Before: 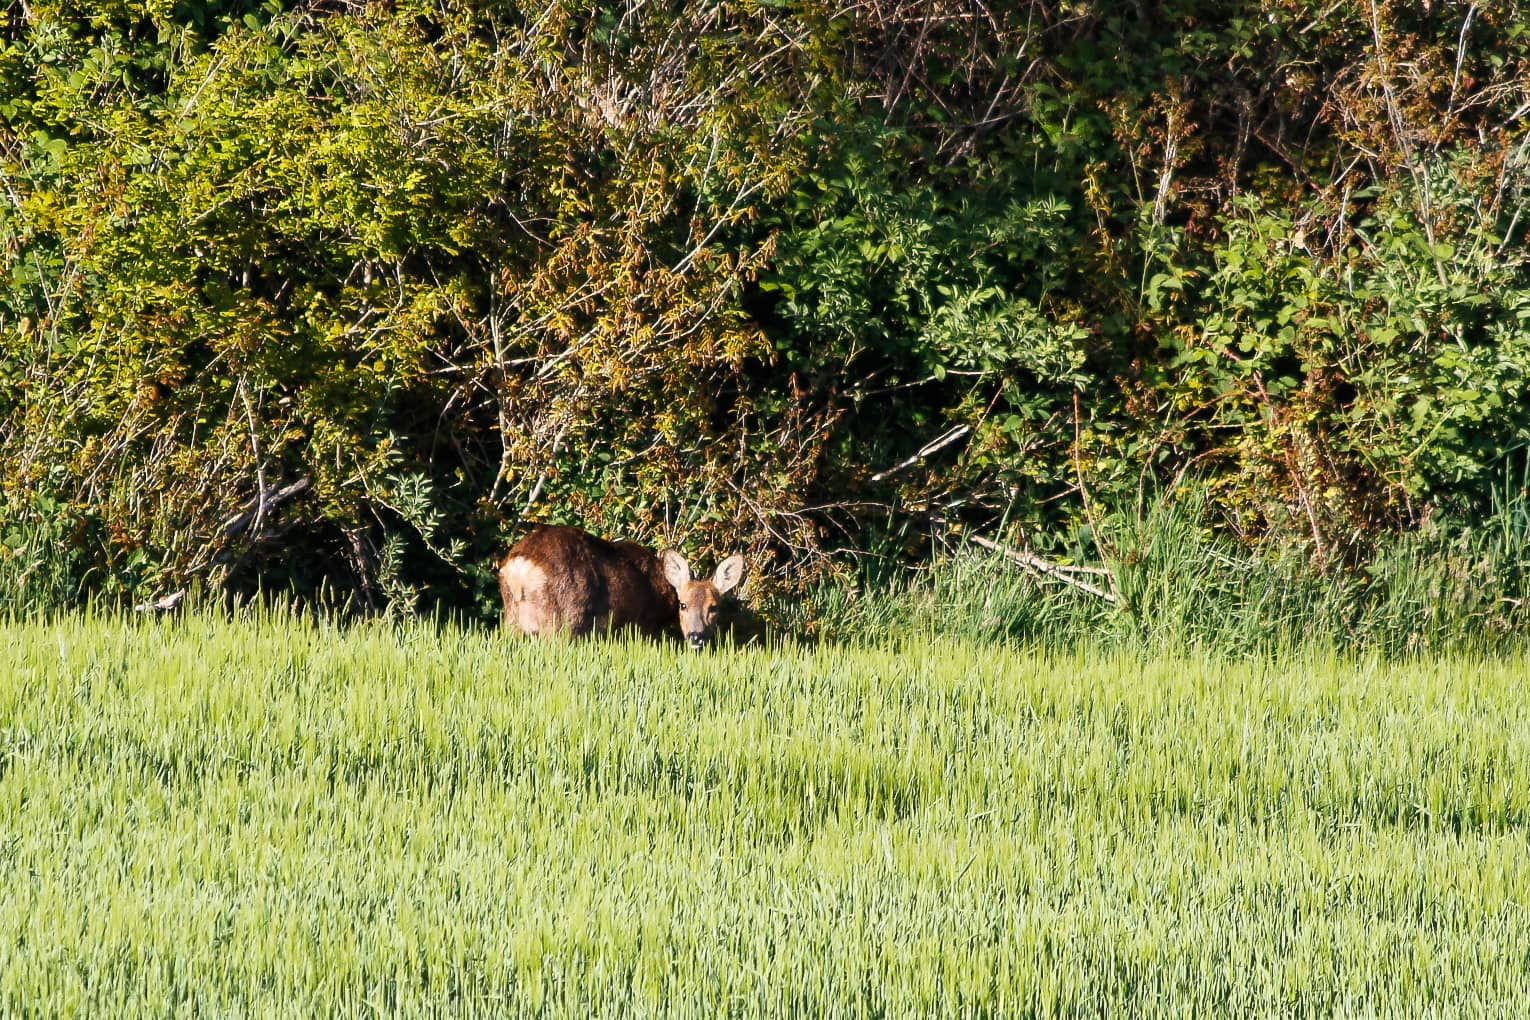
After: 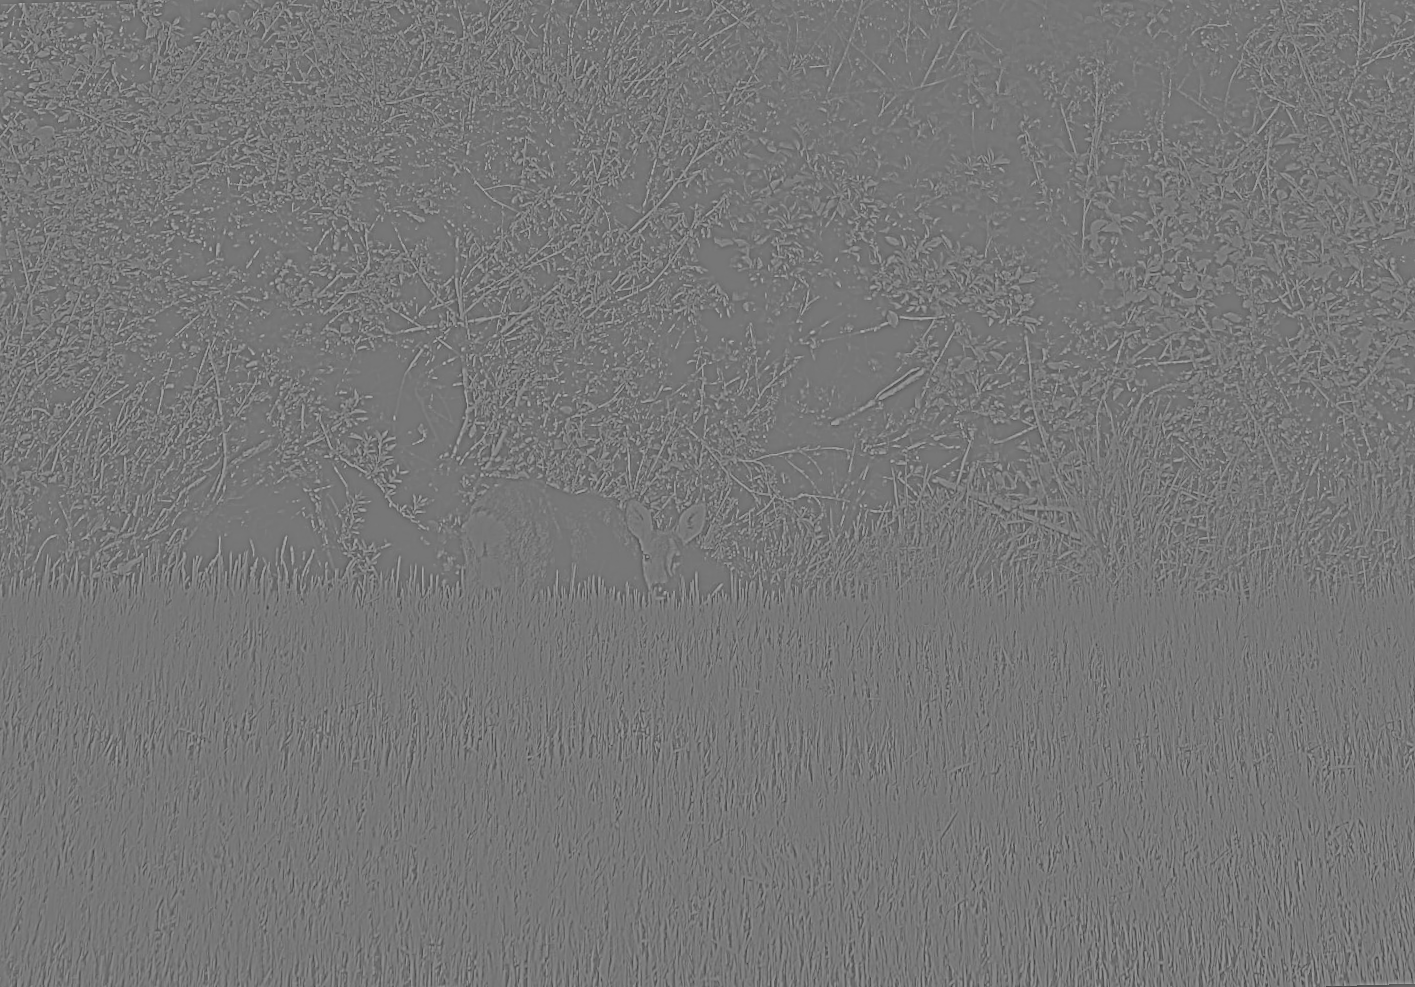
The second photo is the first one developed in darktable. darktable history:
highpass: sharpness 6%, contrast boost 7.63%
local contrast: detail 130%
rotate and perspective: rotation -1.68°, lens shift (vertical) -0.146, crop left 0.049, crop right 0.912, crop top 0.032, crop bottom 0.96
